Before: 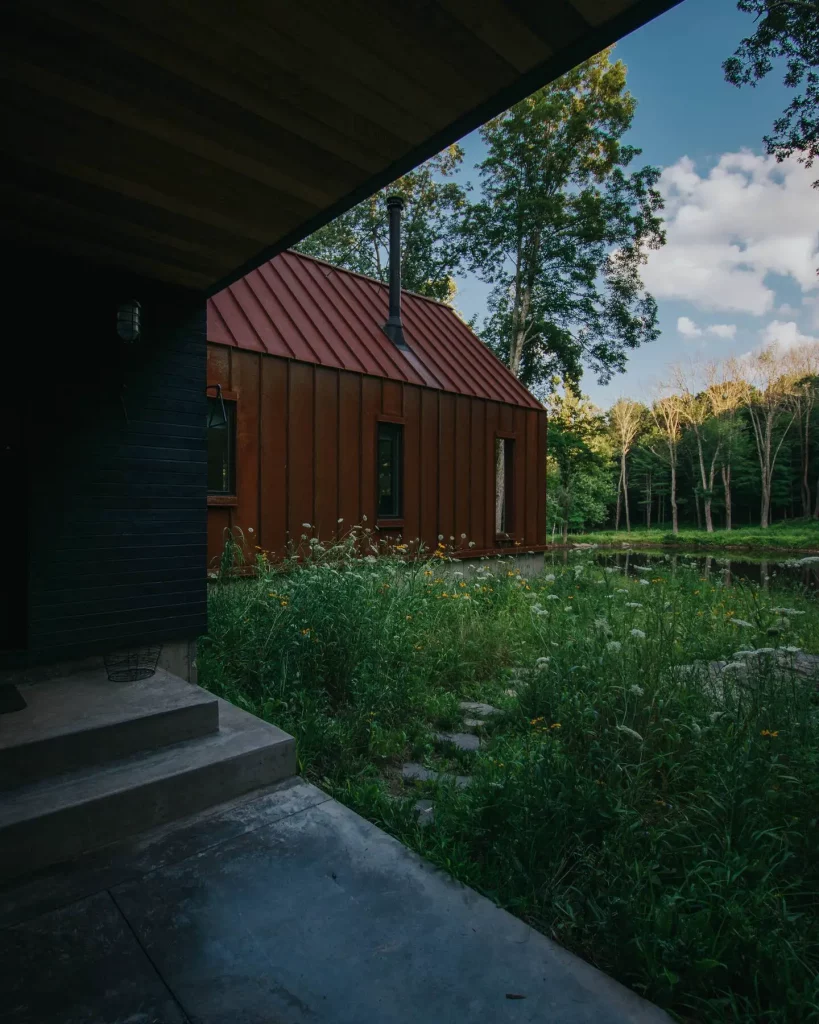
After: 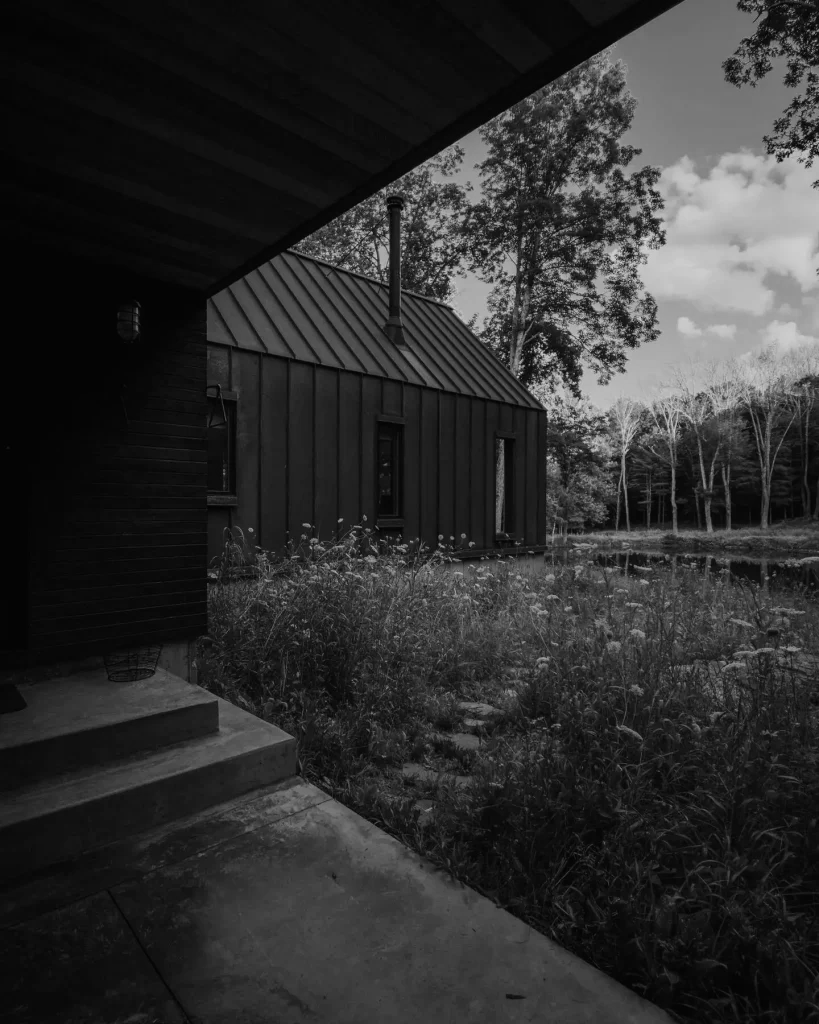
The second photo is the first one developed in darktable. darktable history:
contrast brightness saturation: saturation -1
filmic rgb: black relative exposure -11.35 EV, white relative exposure 3.22 EV, hardness 6.76, color science v6 (2022)
